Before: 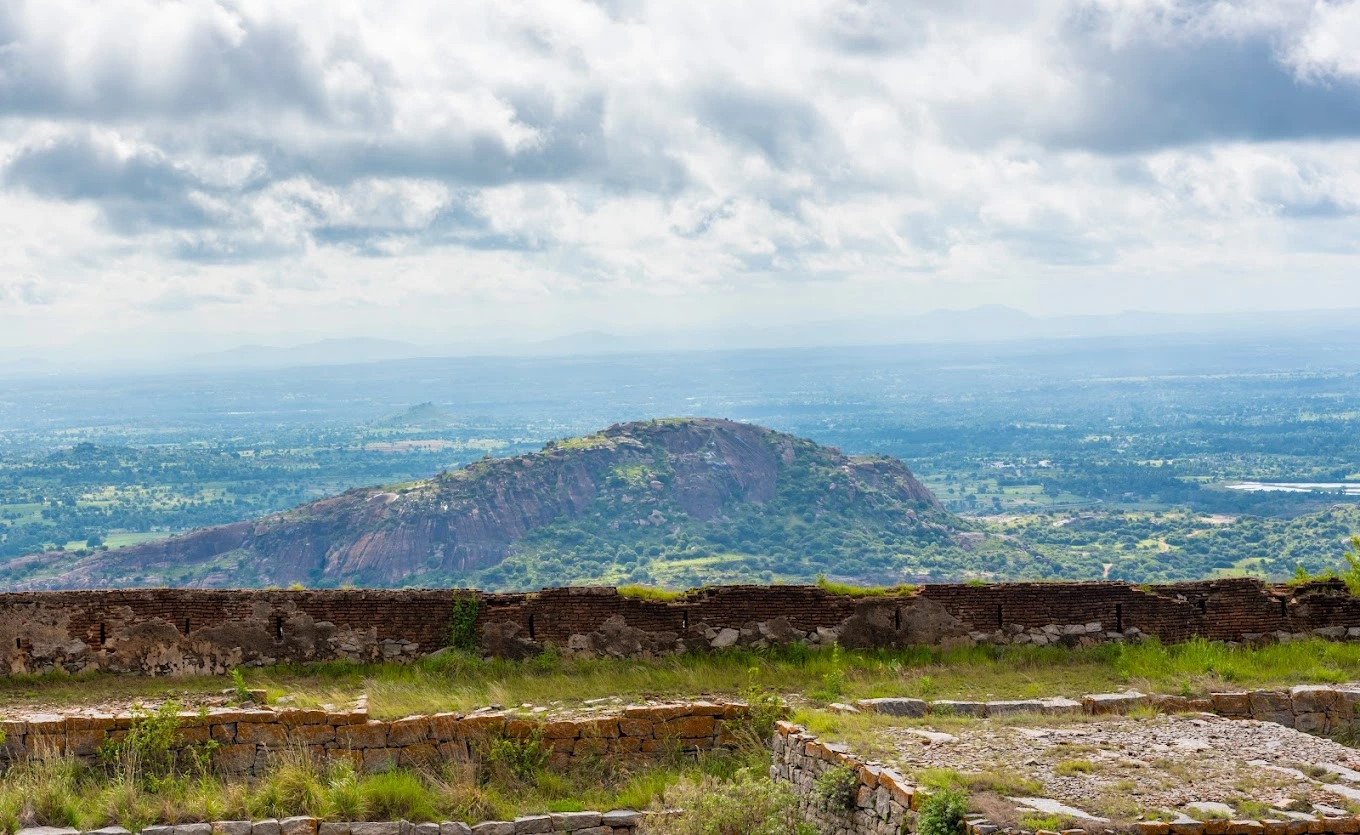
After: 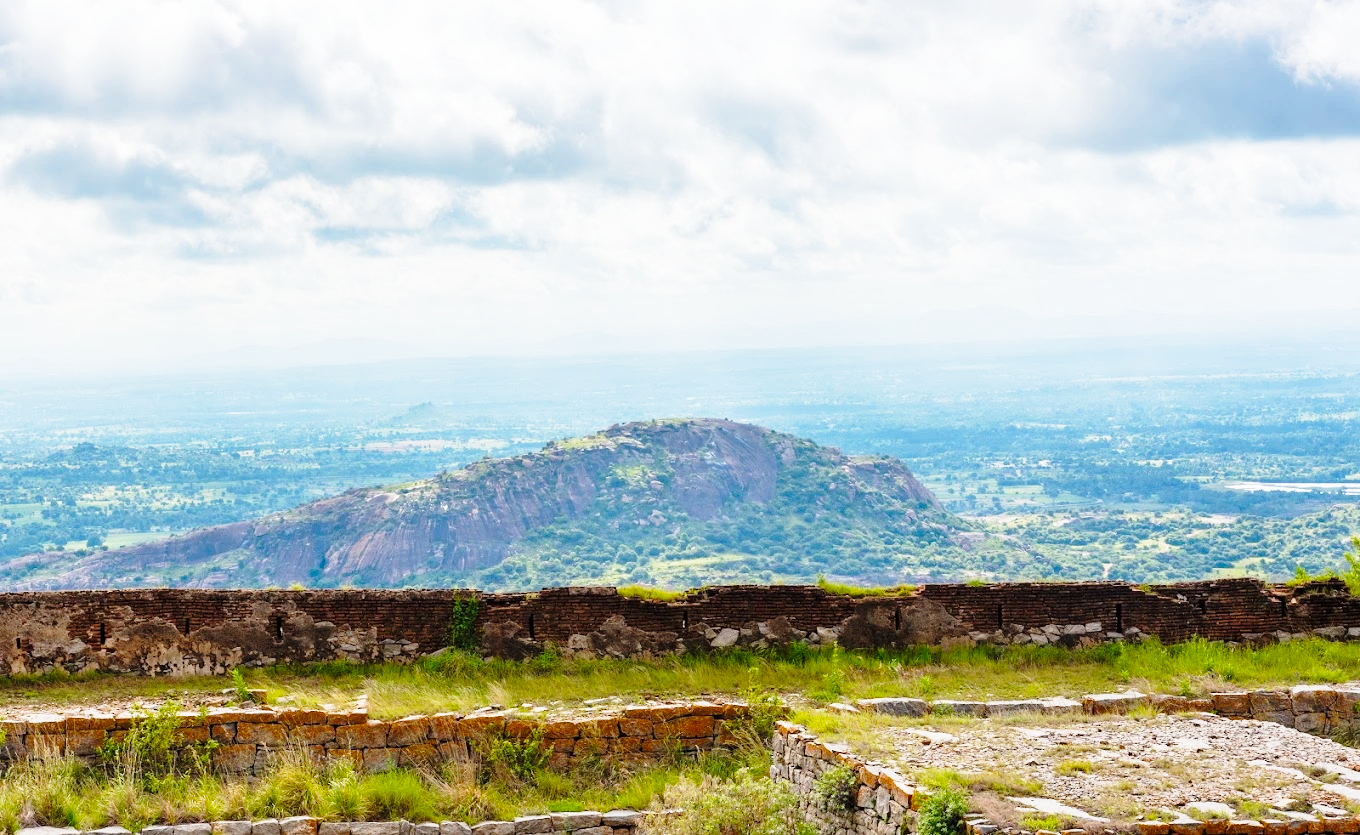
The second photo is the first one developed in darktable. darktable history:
vibrance: on, module defaults
base curve: curves: ch0 [(0, 0) (0.028, 0.03) (0.121, 0.232) (0.46, 0.748) (0.859, 0.968) (1, 1)], preserve colors none
